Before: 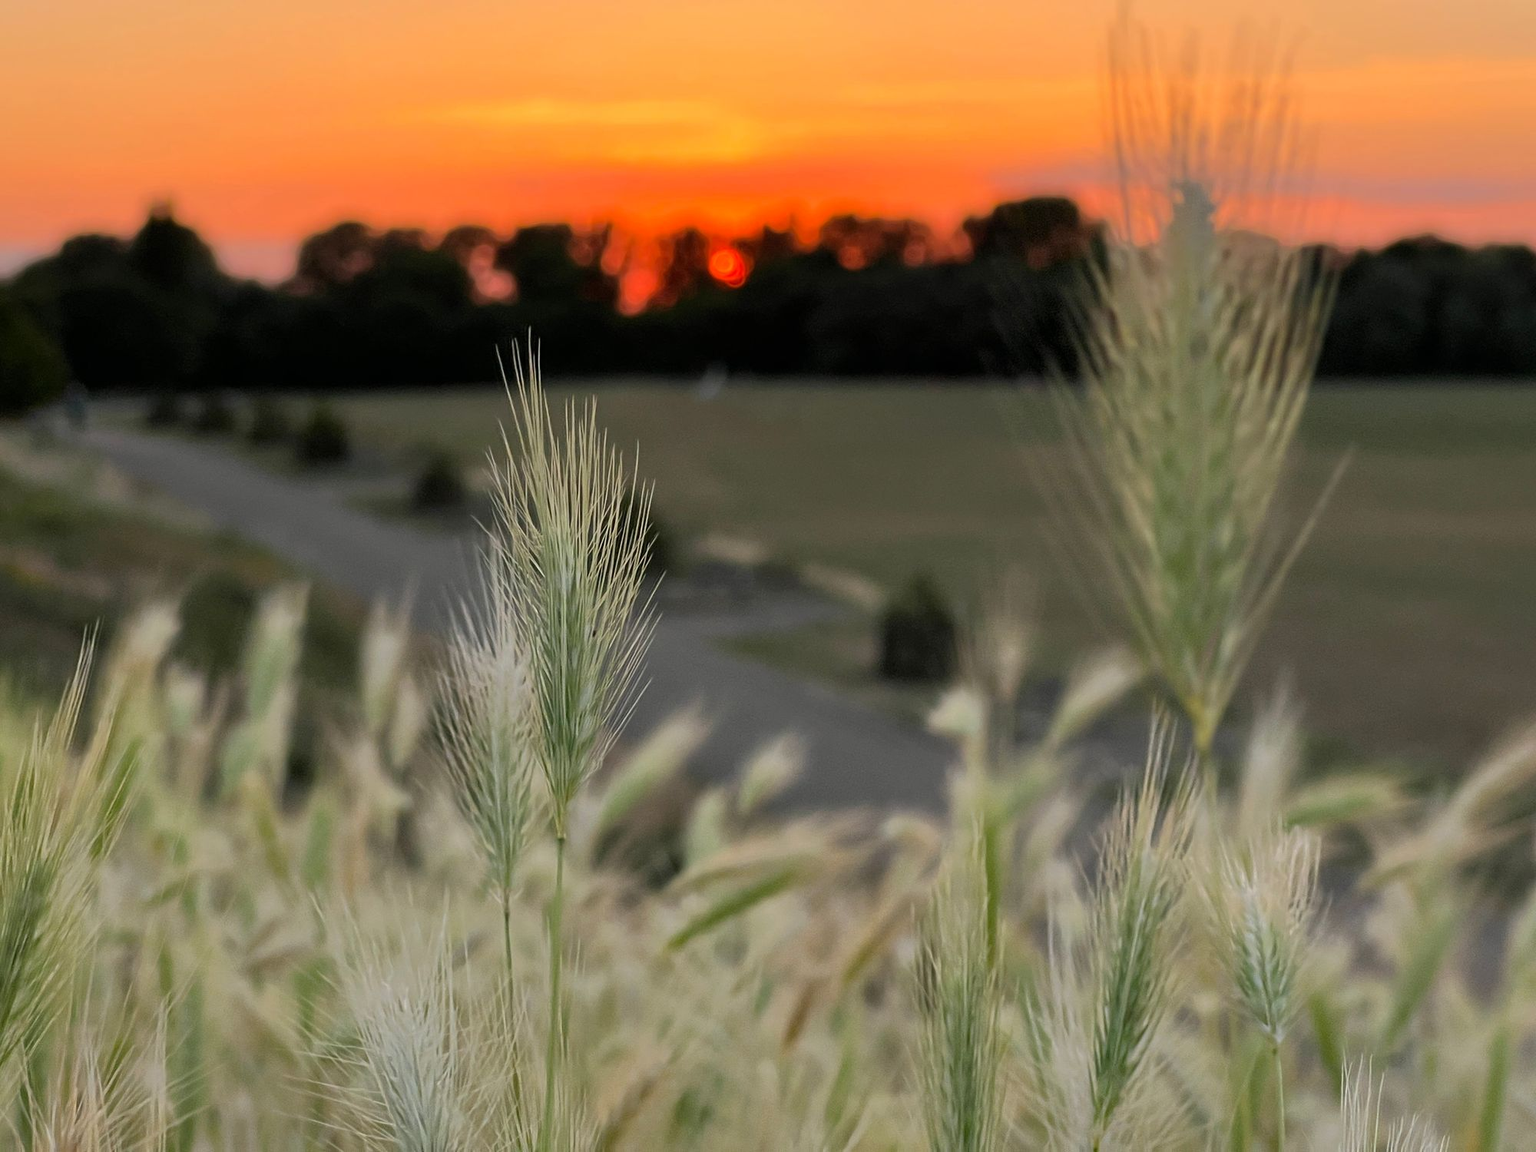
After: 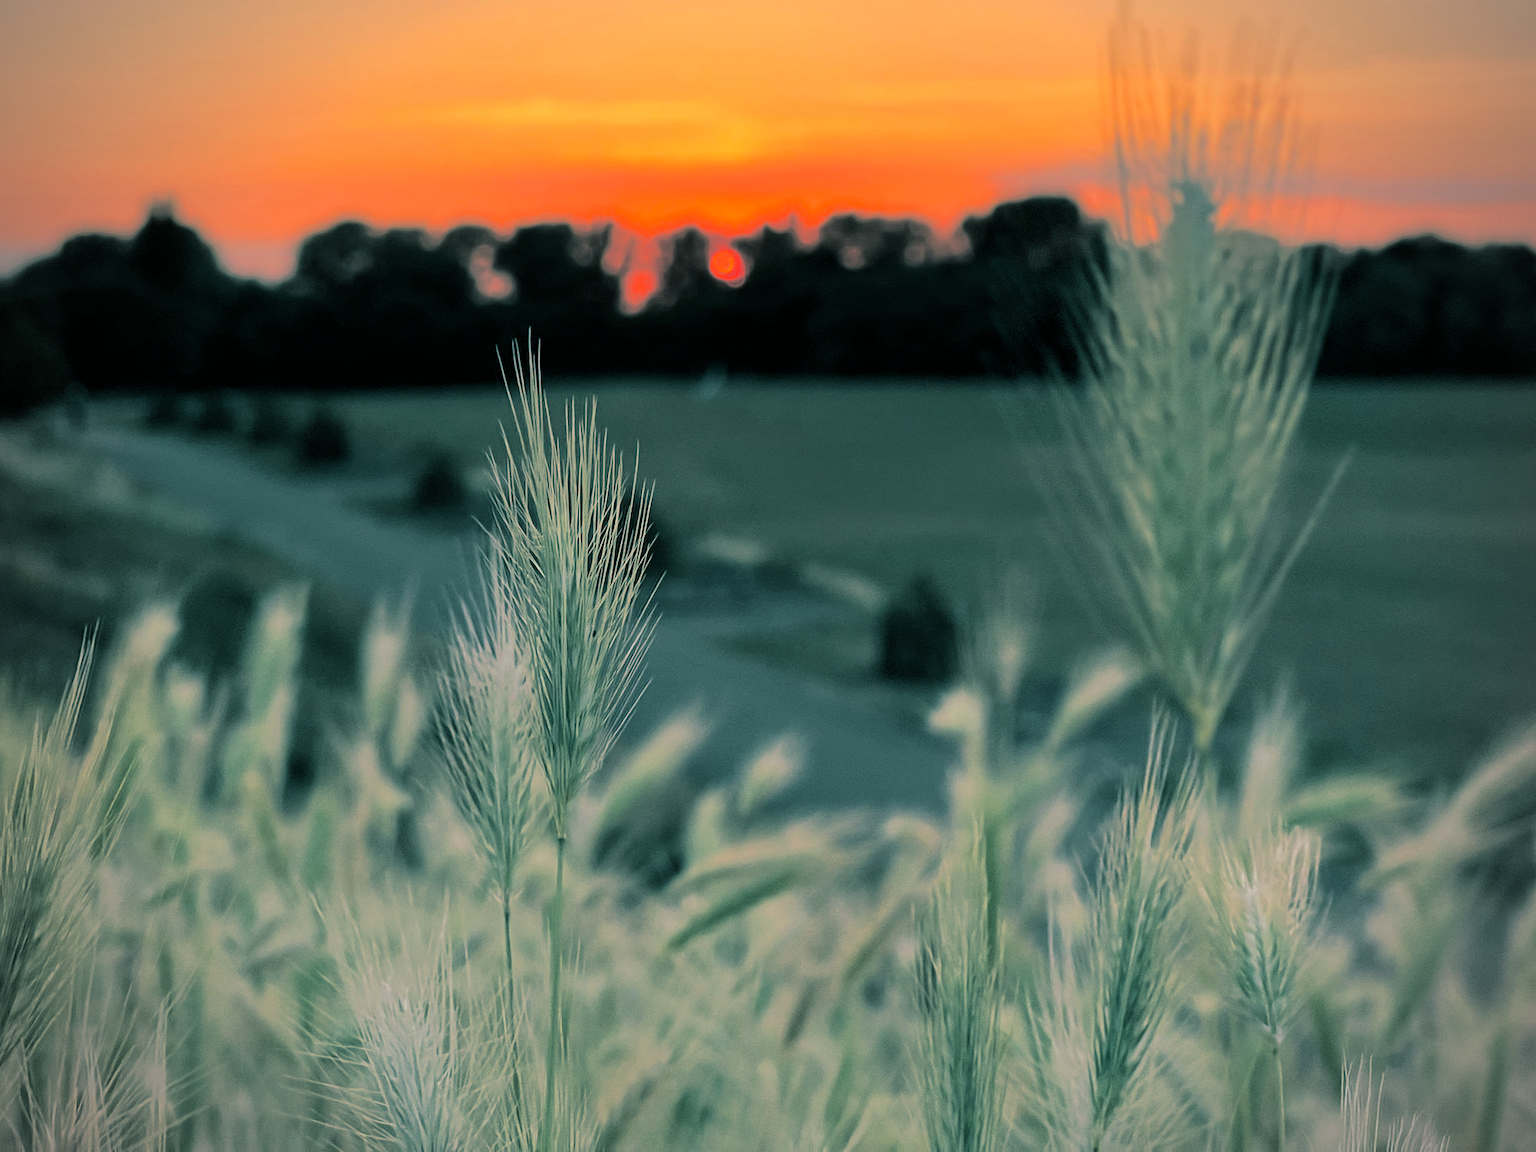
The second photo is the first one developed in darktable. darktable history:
split-toning: shadows › hue 186.43°, highlights › hue 49.29°, compress 30.29%
tone curve: curves: ch0 [(0, 0) (0.08, 0.056) (0.4, 0.4) (0.6, 0.612) (0.92, 0.924) (1, 1)], color space Lab, linked channels, preserve colors none
vignetting: unbound false
